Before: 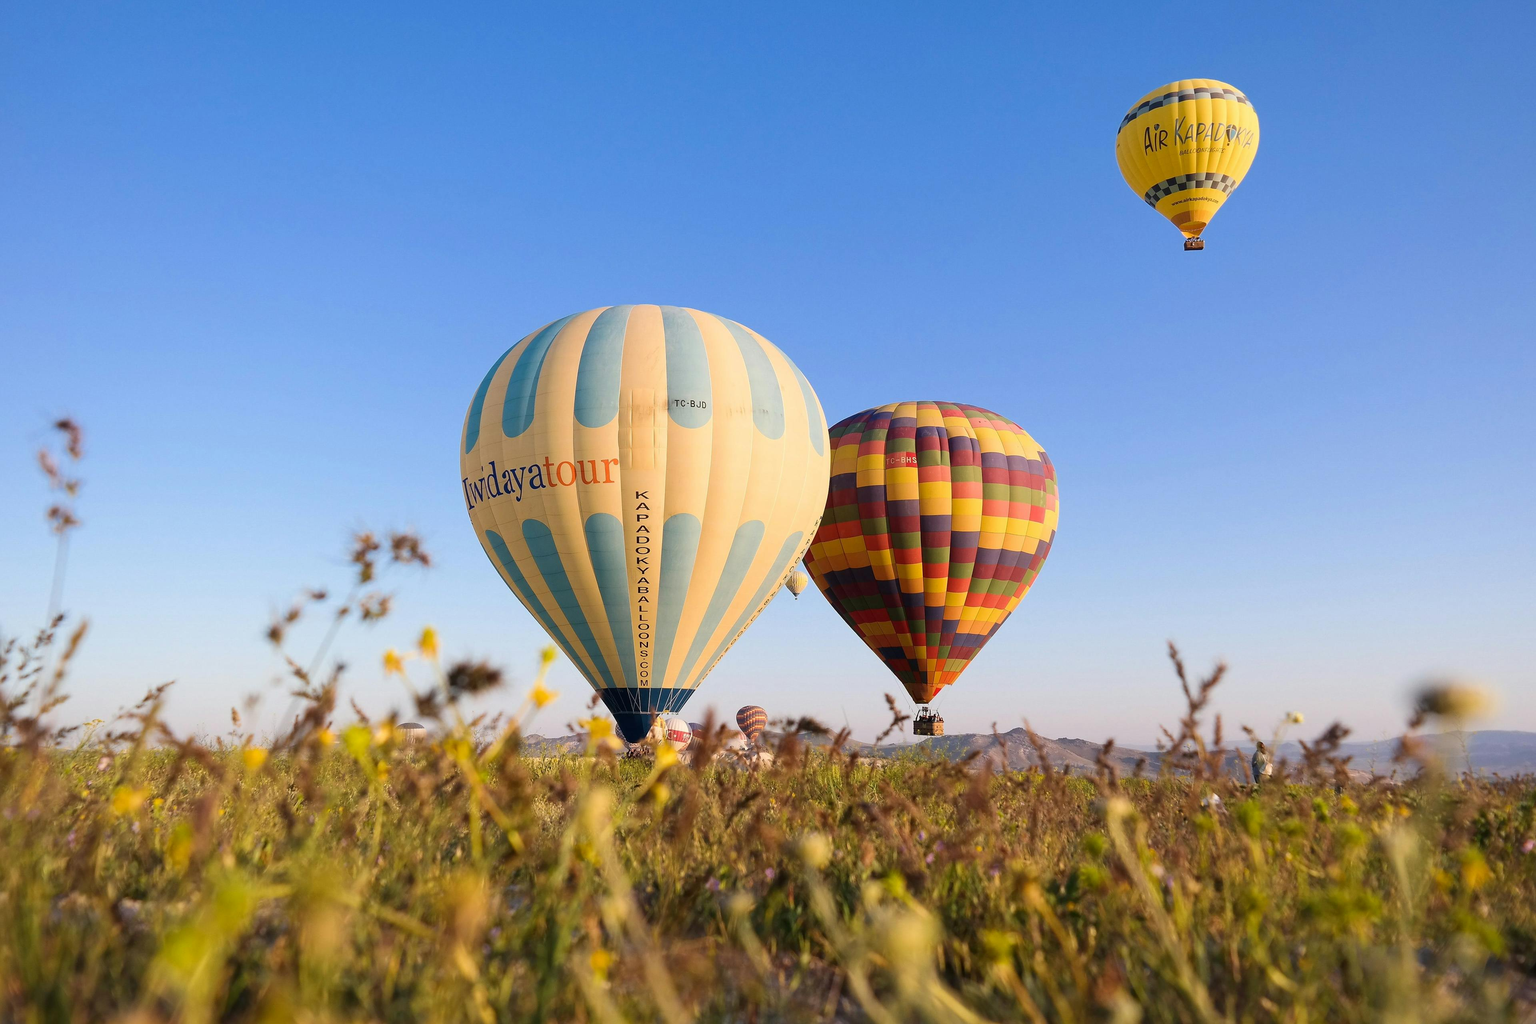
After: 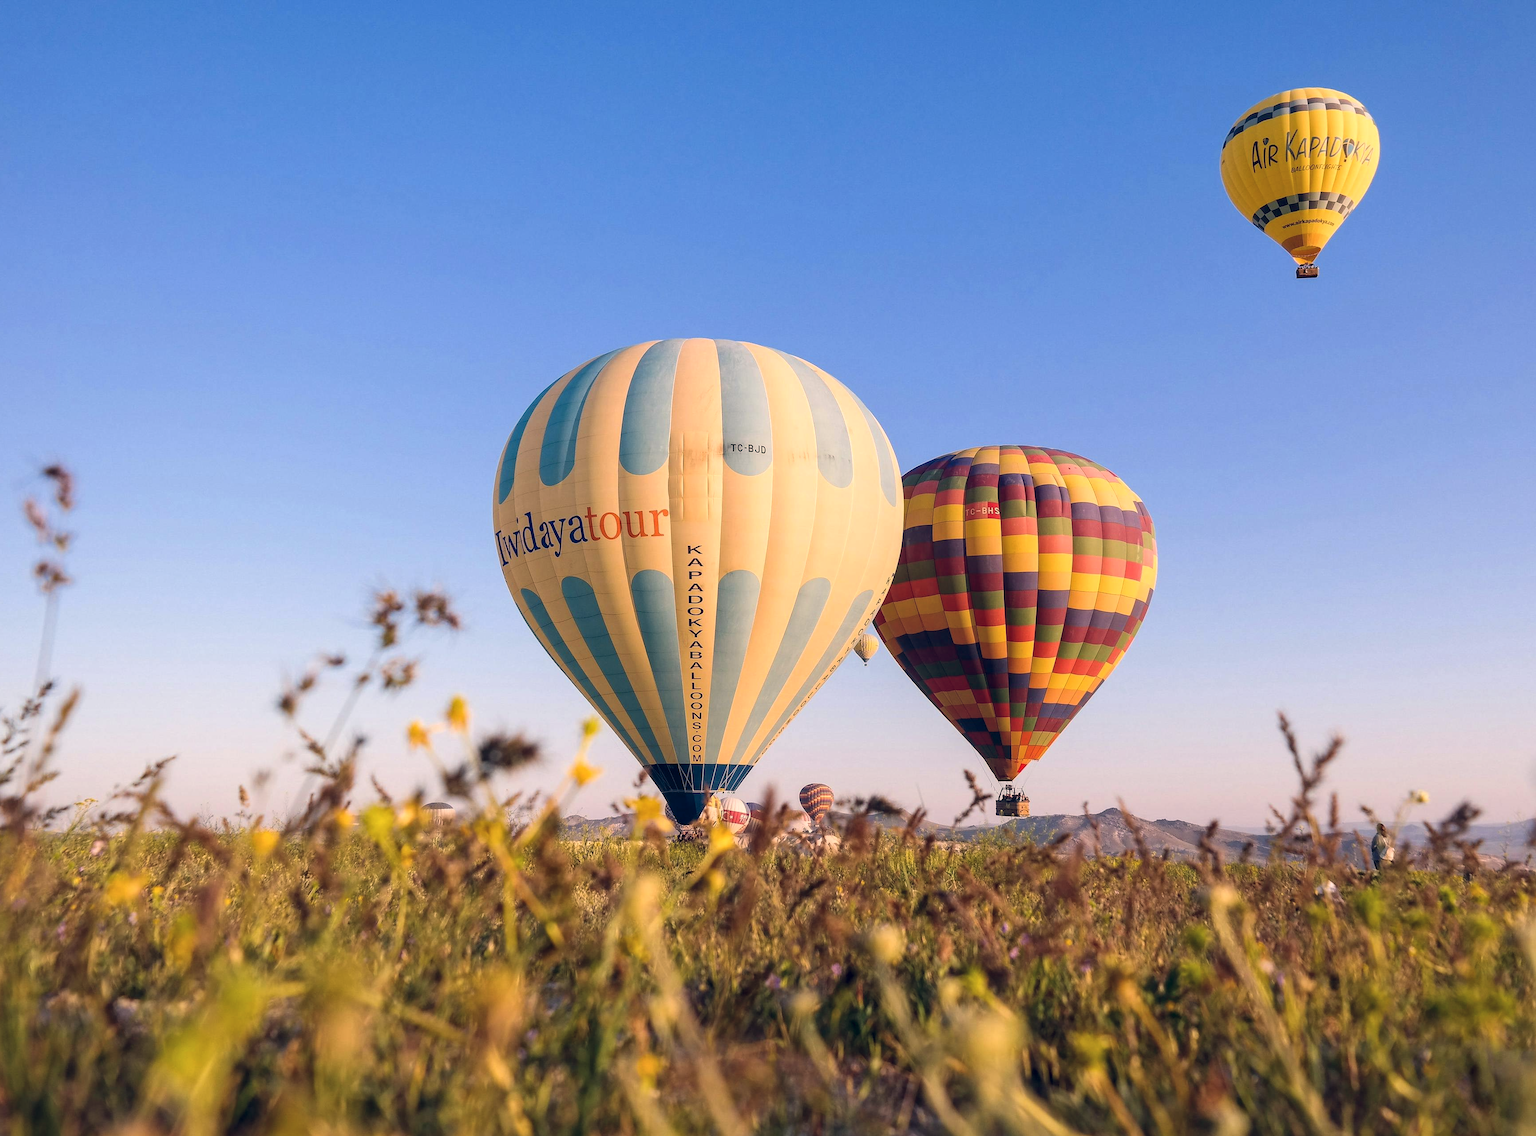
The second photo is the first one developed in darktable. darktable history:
local contrast: on, module defaults
color balance rgb: shadows lift › hue 87.51°, highlights gain › chroma 3.21%, highlights gain › hue 55.1°, global offset › chroma 0.15%, global offset › hue 253.66°, linear chroma grading › global chroma 0.5%
white balance: red 1.004, blue 1.024
crop and rotate: left 1.088%, right 8.807%
